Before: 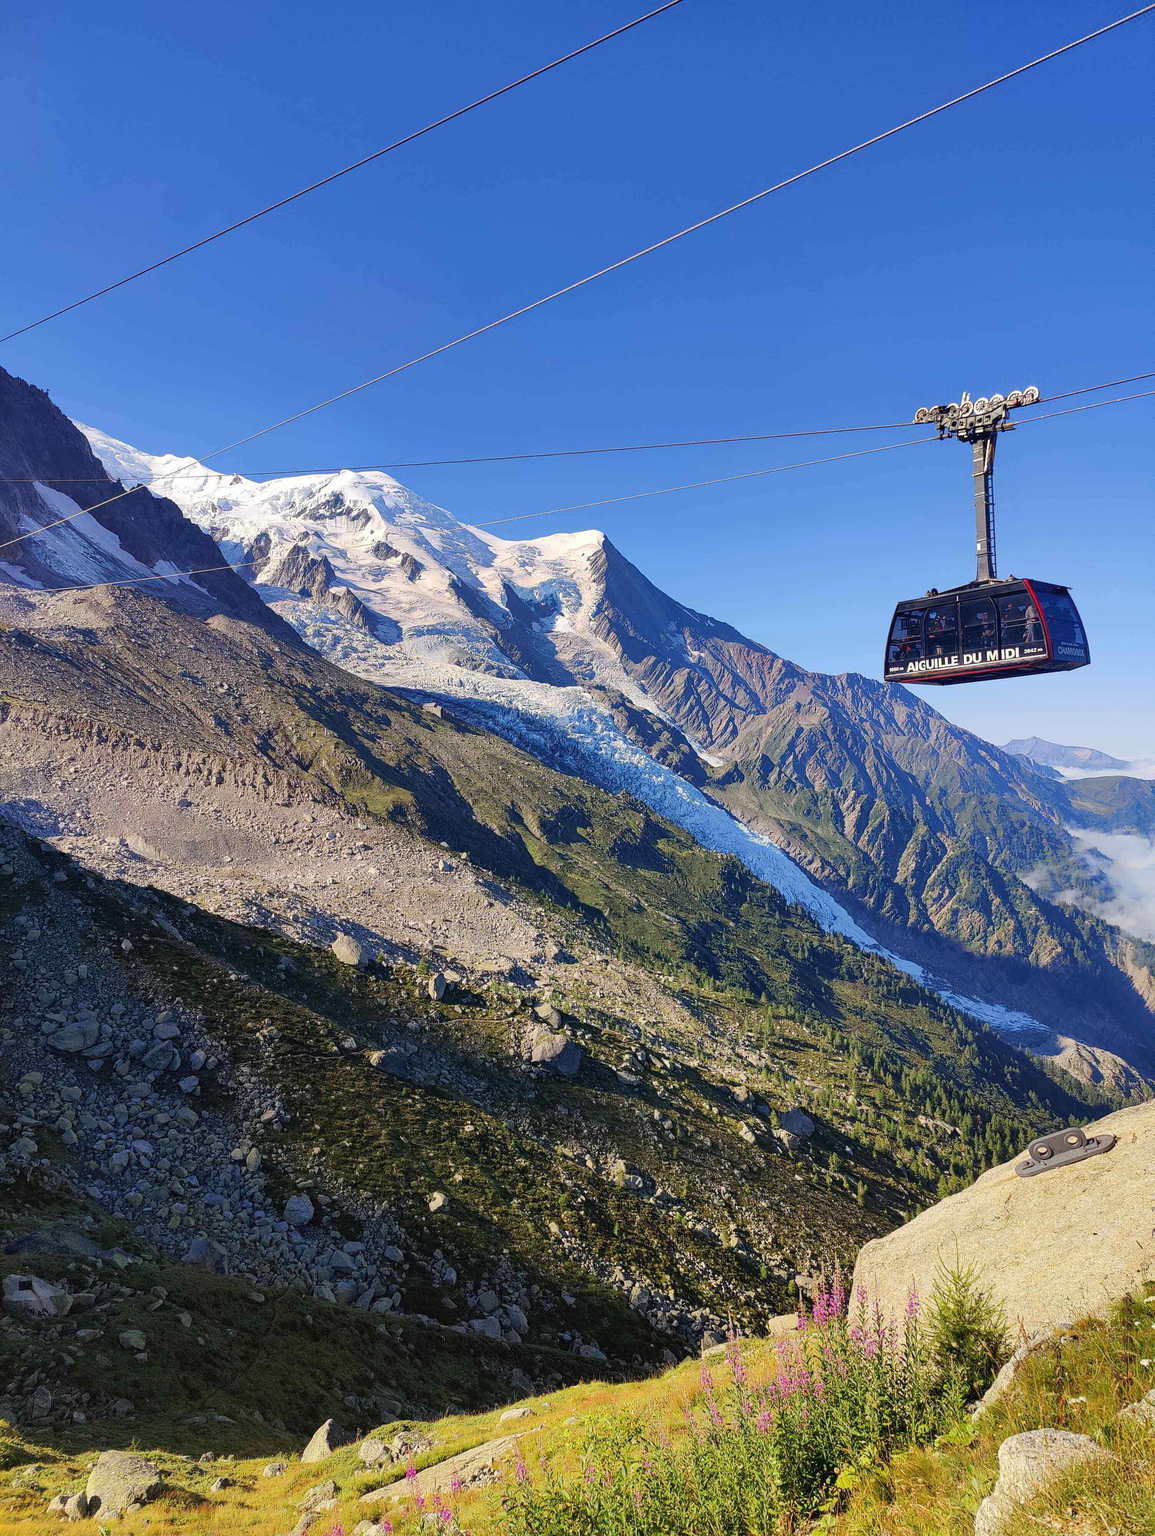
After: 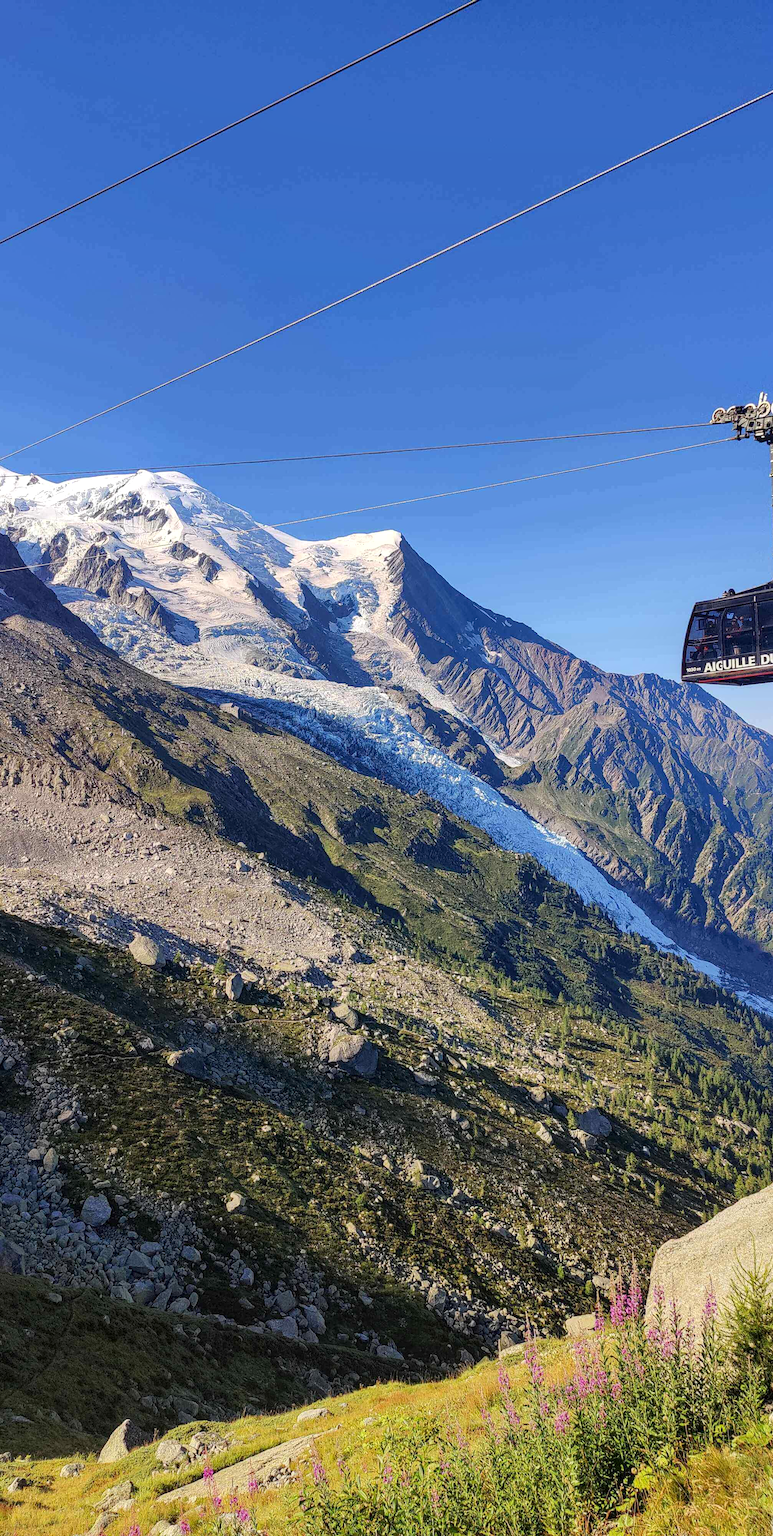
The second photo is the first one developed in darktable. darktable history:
crop and rotate: left 17.592%, right 15.423%
local contrast: on, module defaults
